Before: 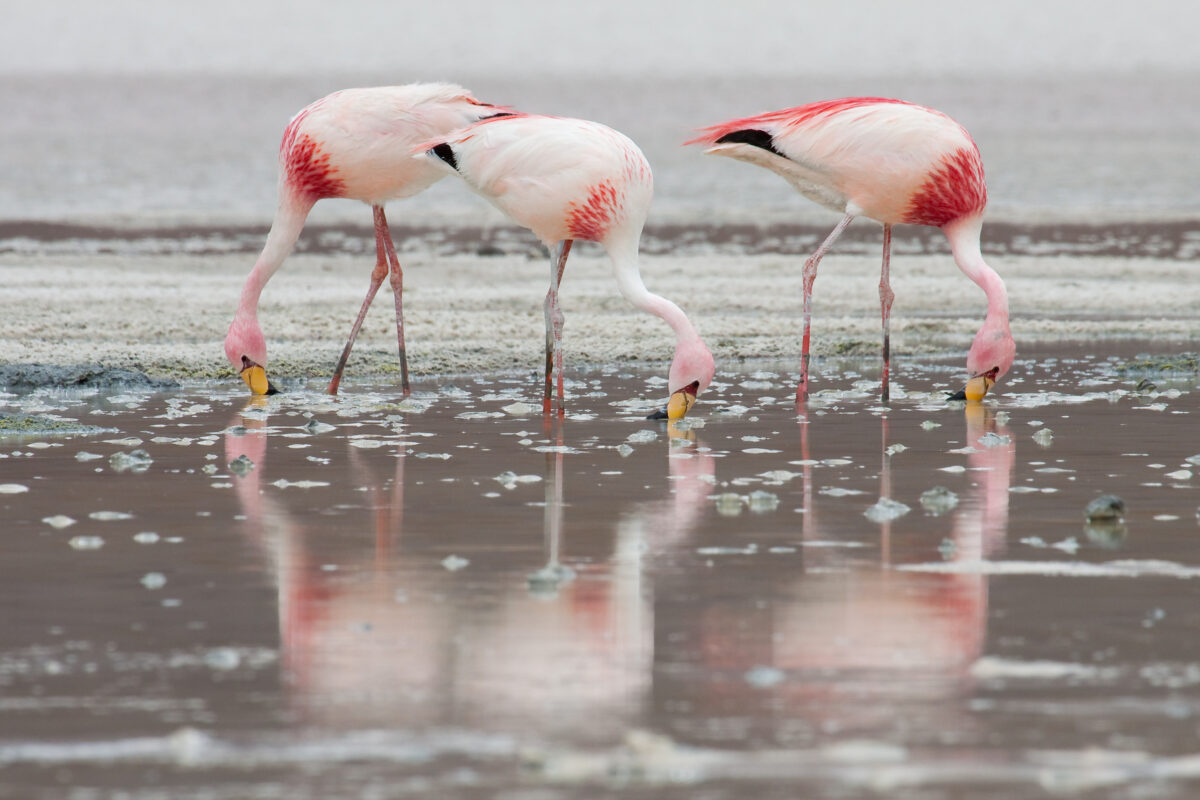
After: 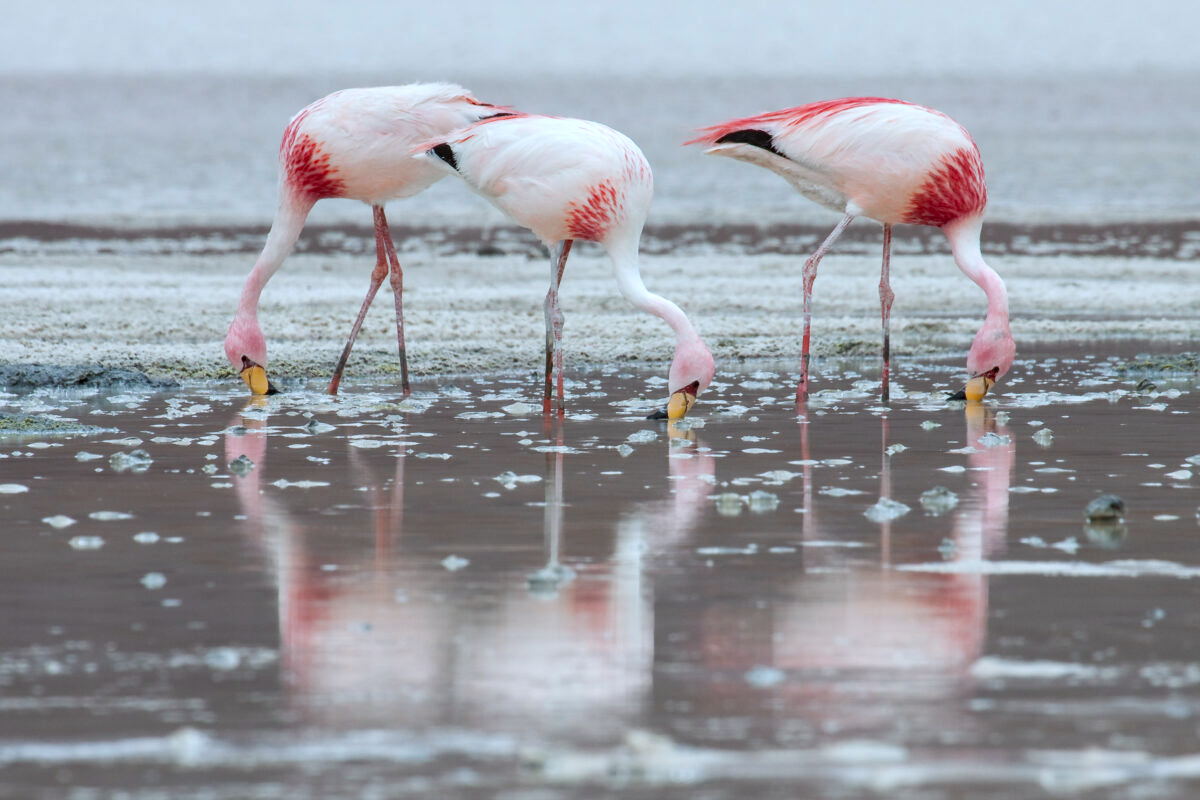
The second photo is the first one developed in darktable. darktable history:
local contrast: on, module defaults
color correction: highlights a* -4.18, highlights b* -10.81
